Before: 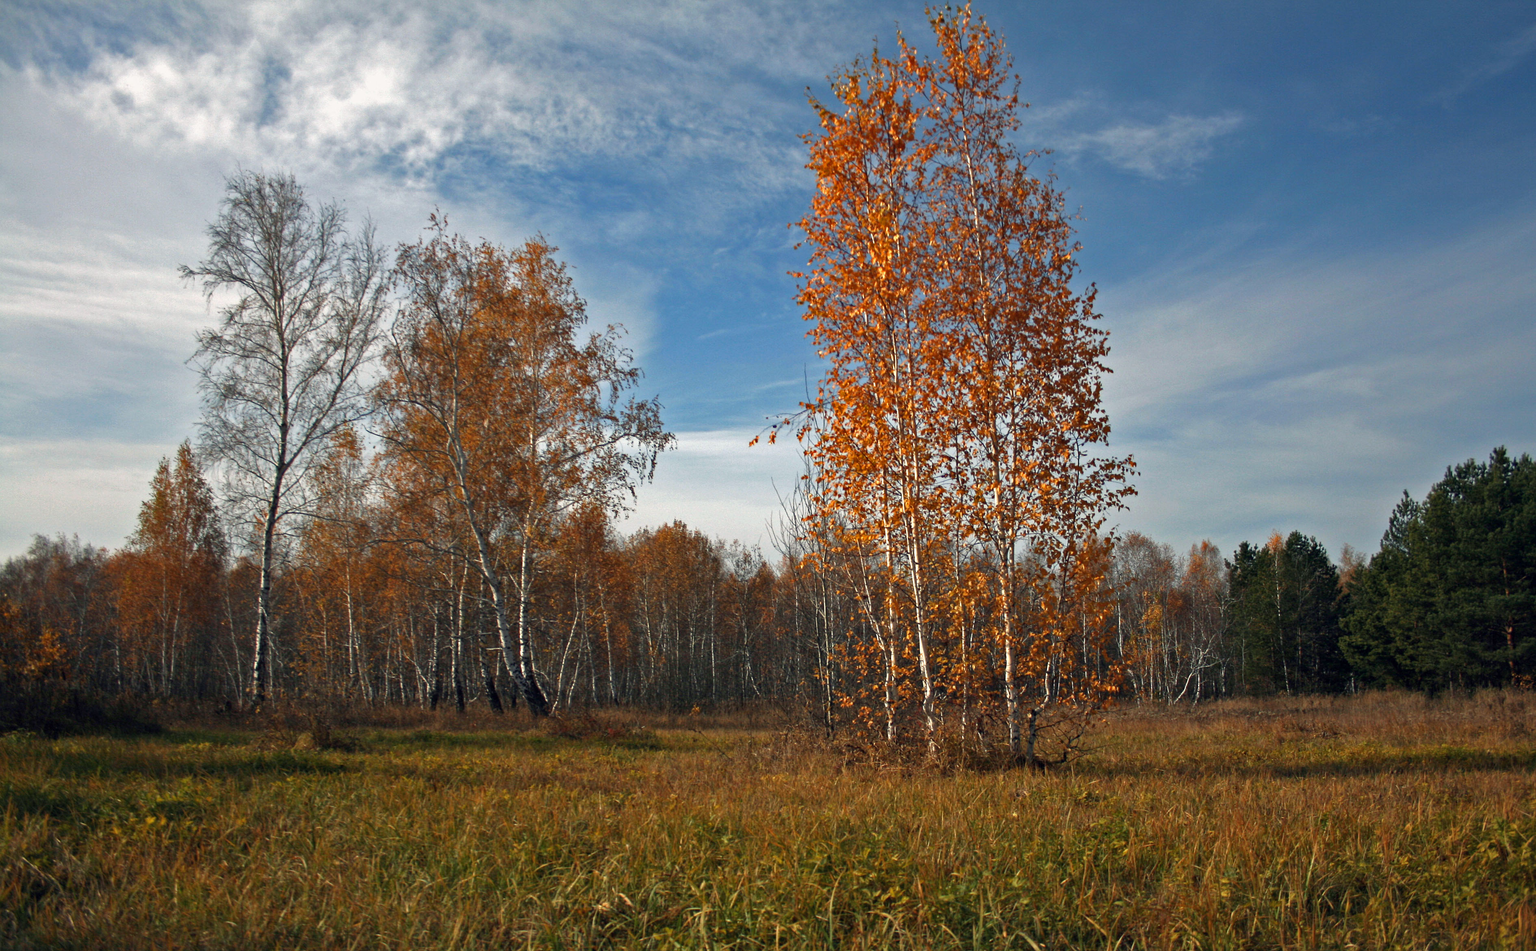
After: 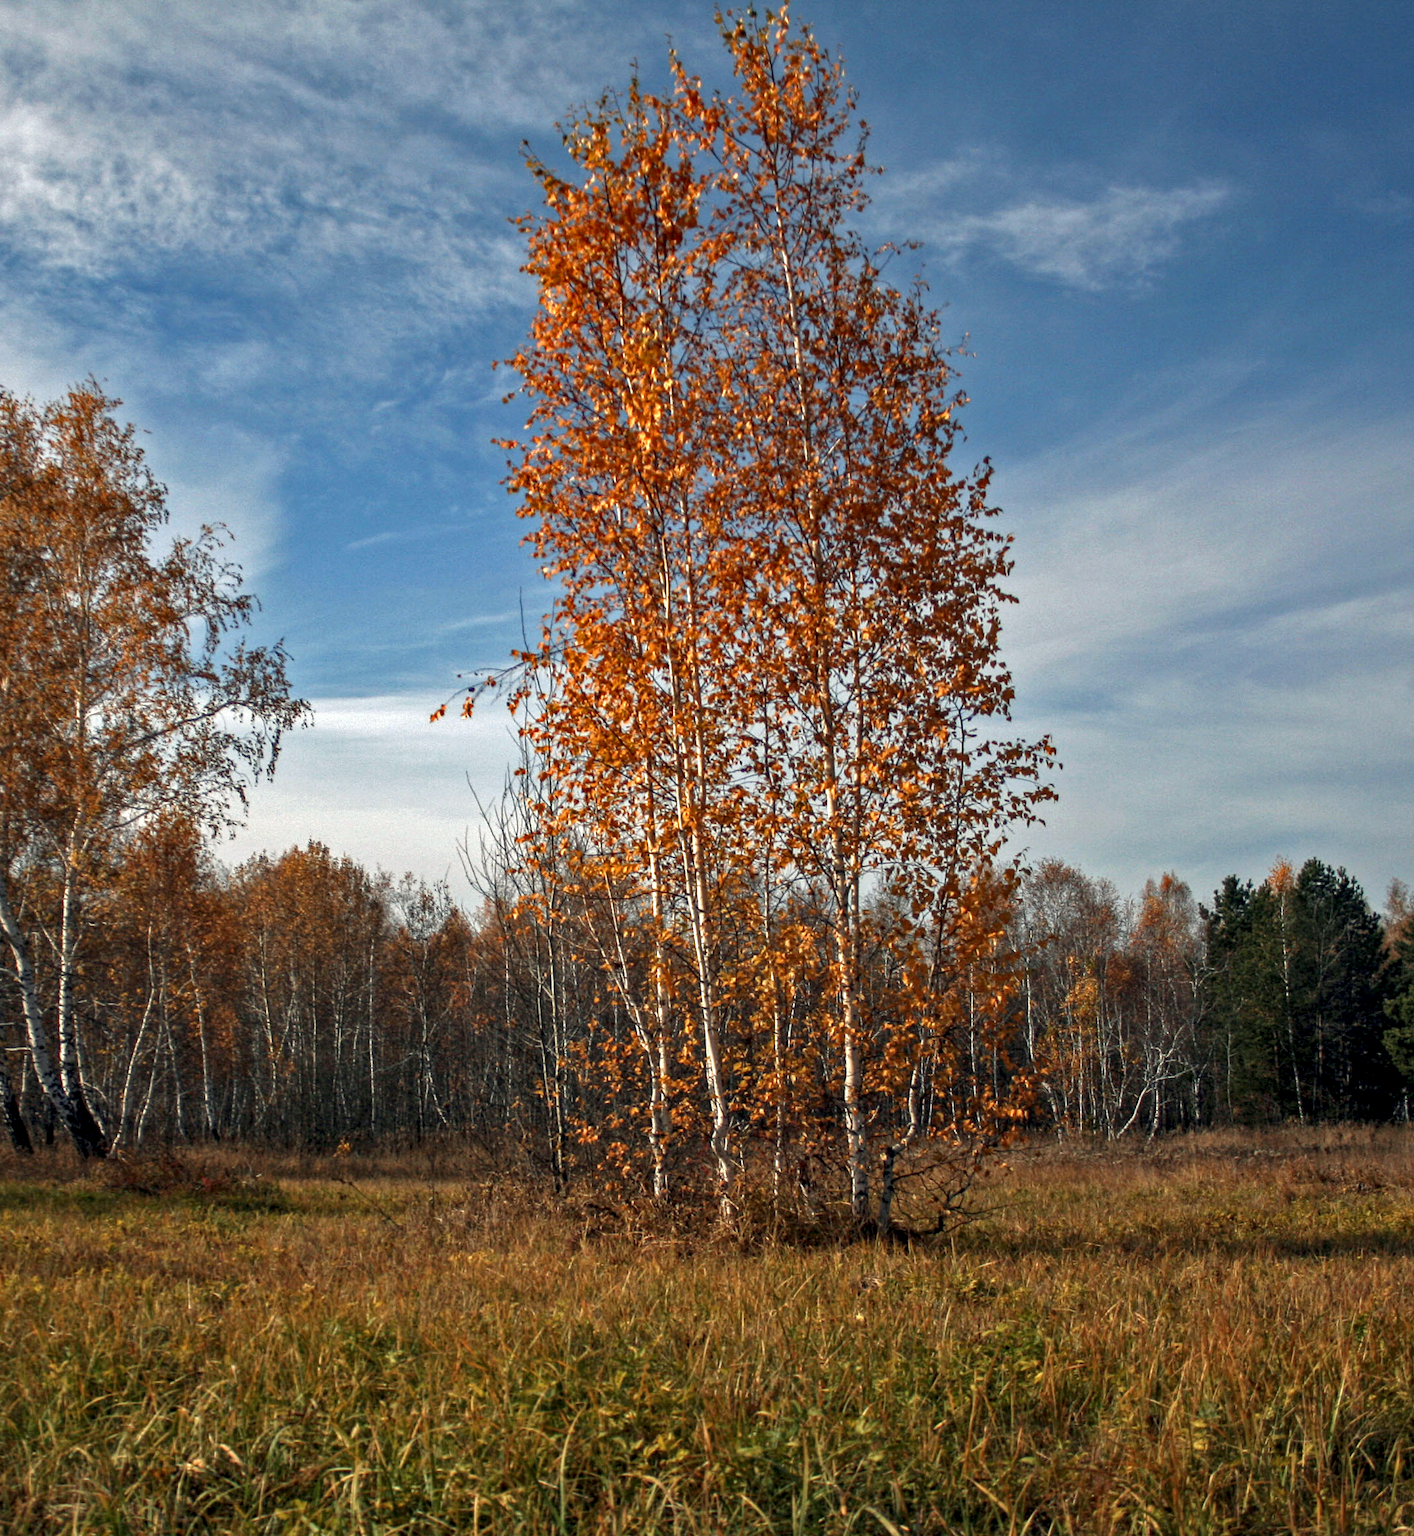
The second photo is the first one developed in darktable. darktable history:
crop: left 31.467%, top 0.025%, right 11.567%
local contrast: highlights 62%, detail 143%, midtone range 0.421
